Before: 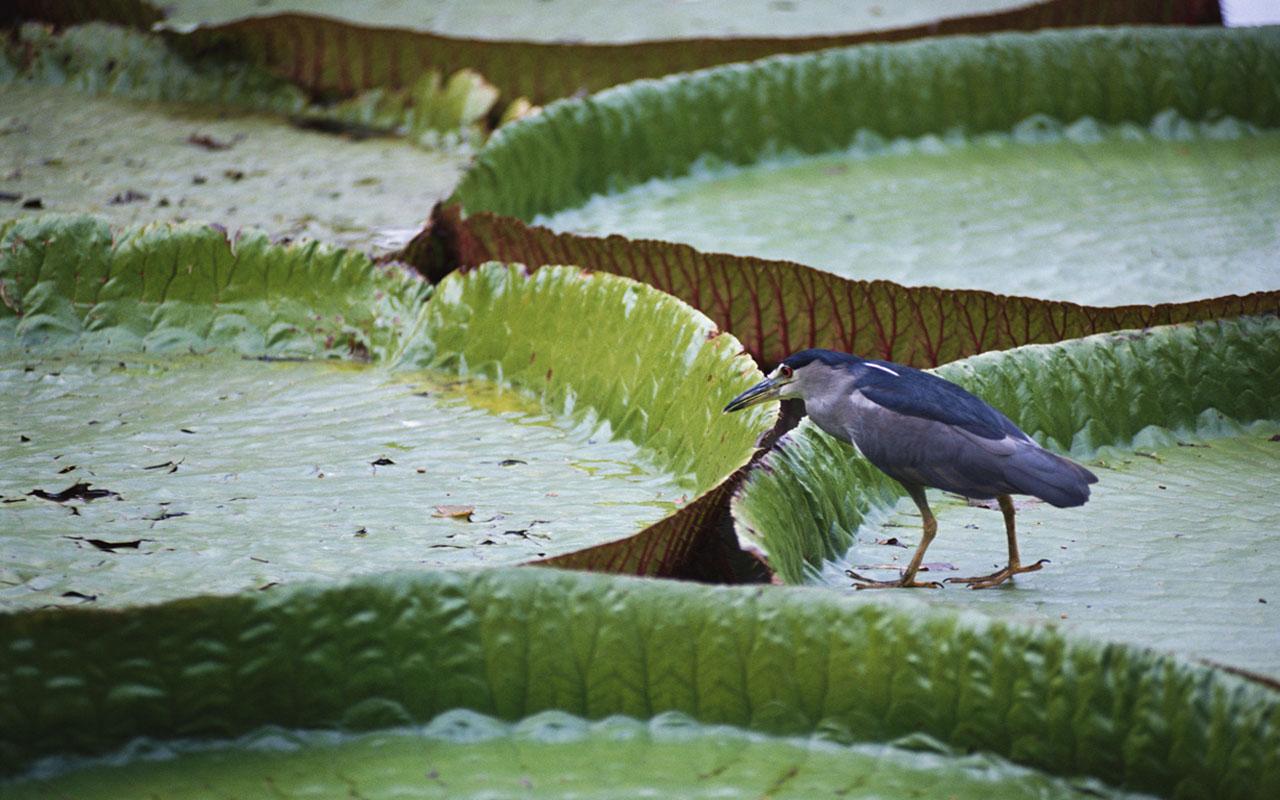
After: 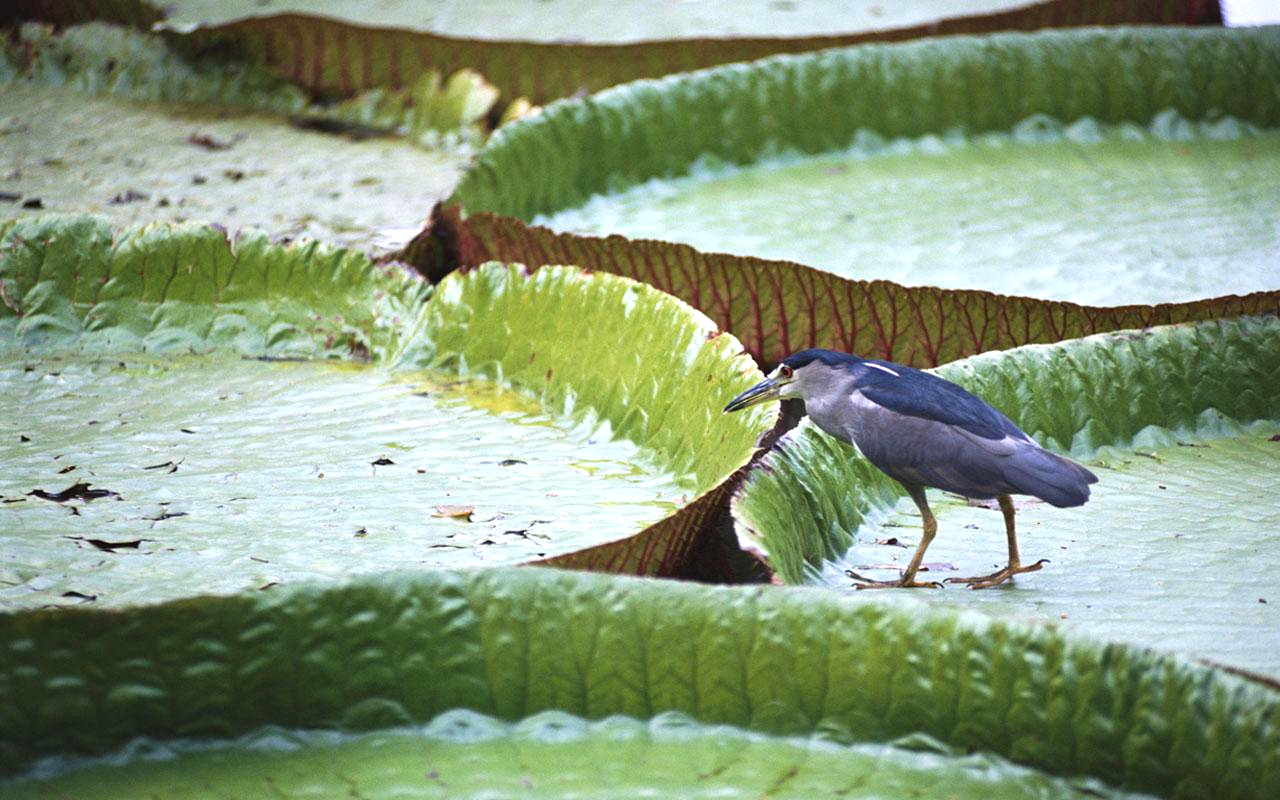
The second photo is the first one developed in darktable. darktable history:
exposure: exposure 0.663 EV, compensate highlight preservation false
